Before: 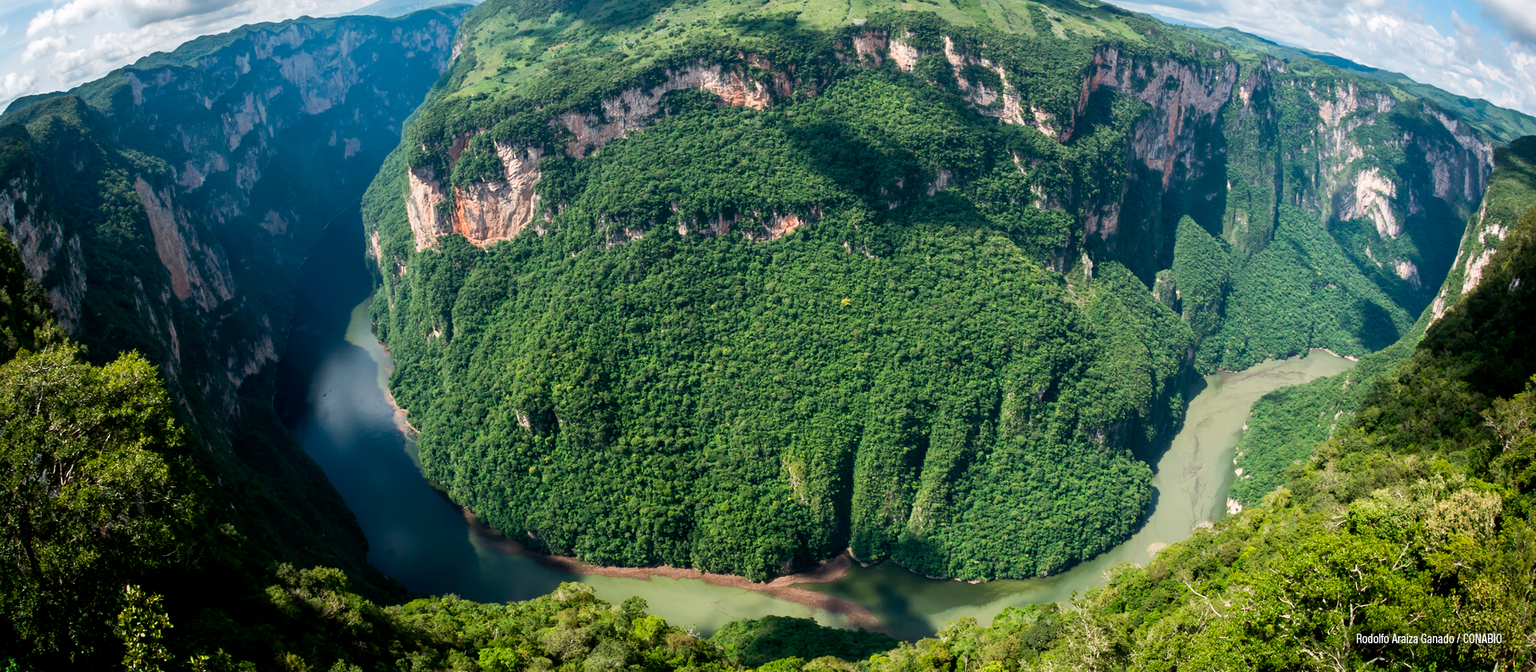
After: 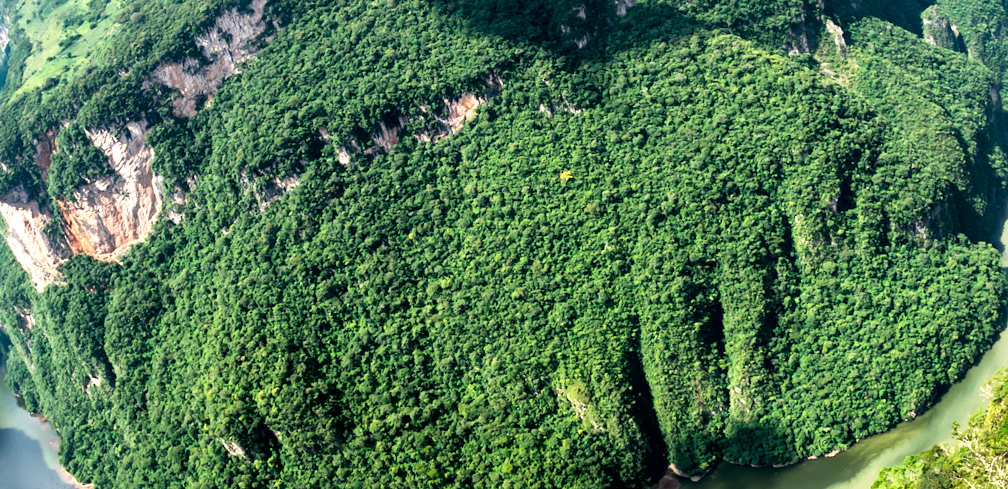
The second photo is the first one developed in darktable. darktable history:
crop and rotate: angle 19.18°, left 6.977%, right 3.932%, bottom 1.115%
tone equalizer: -8 EV -0.748 EV, -7 EV -0.738 EV, -6 EV -0.591 EV, -5 EV -0.4 EV, -3 EV 0.366 EV, -2 EV 0.6 EV, -1 EV 0.676 EV, +0 EV 0.739 EV
local contrast: mode bilateral grid, contrast 21, coarseness 49, detail 162%, midtone range 0.2
